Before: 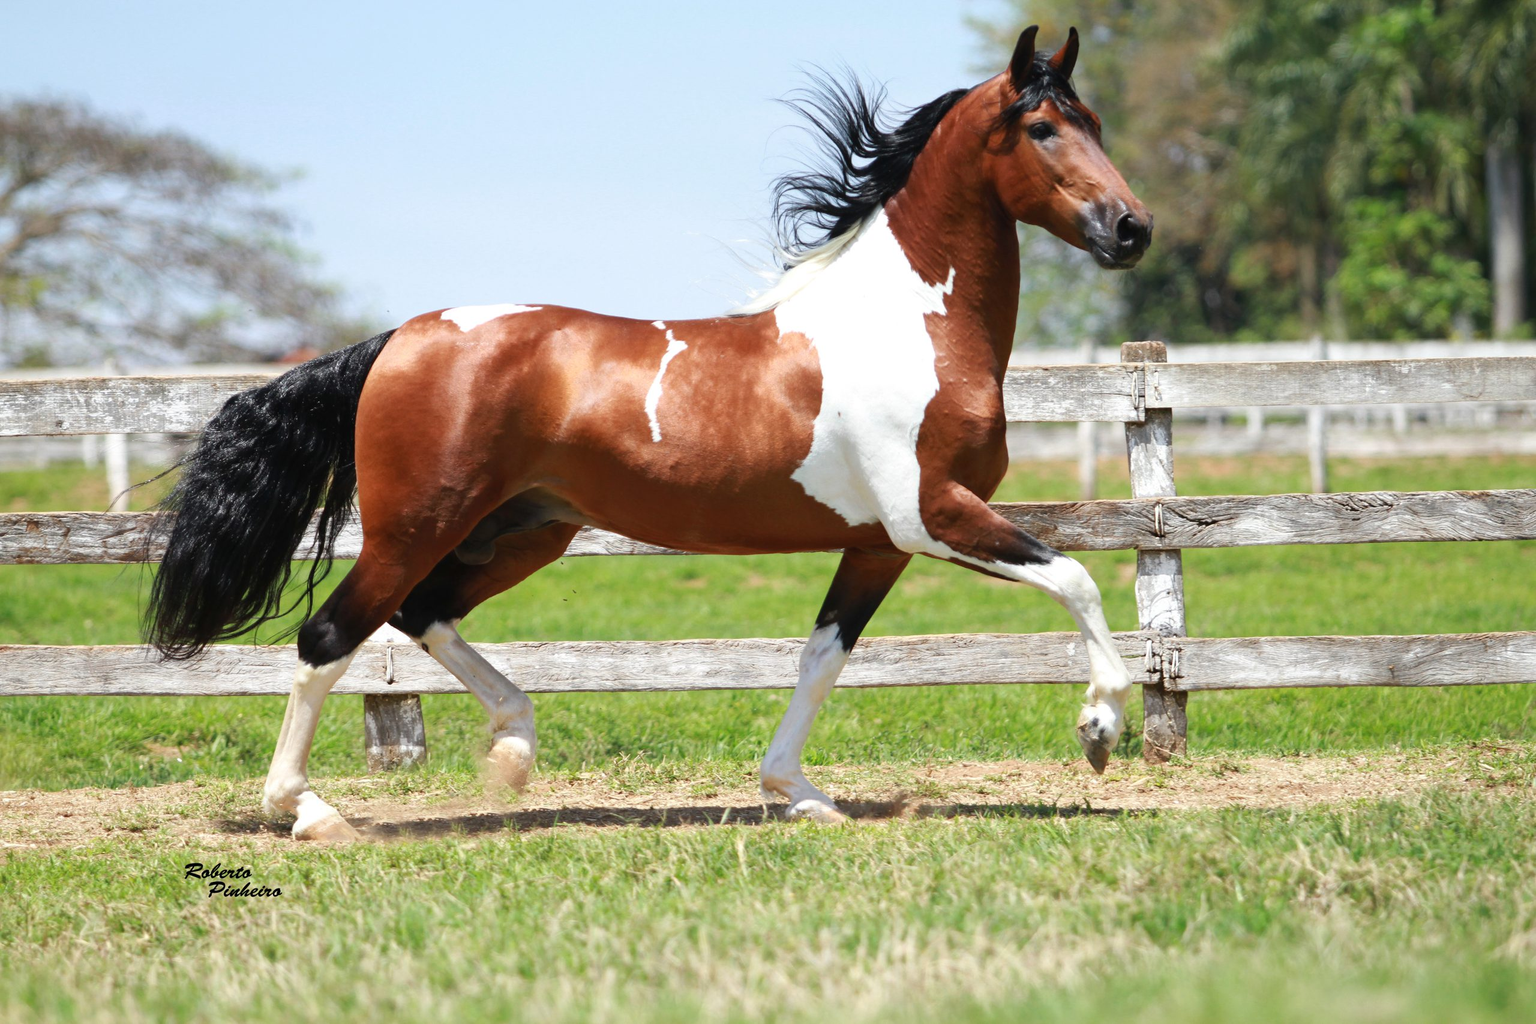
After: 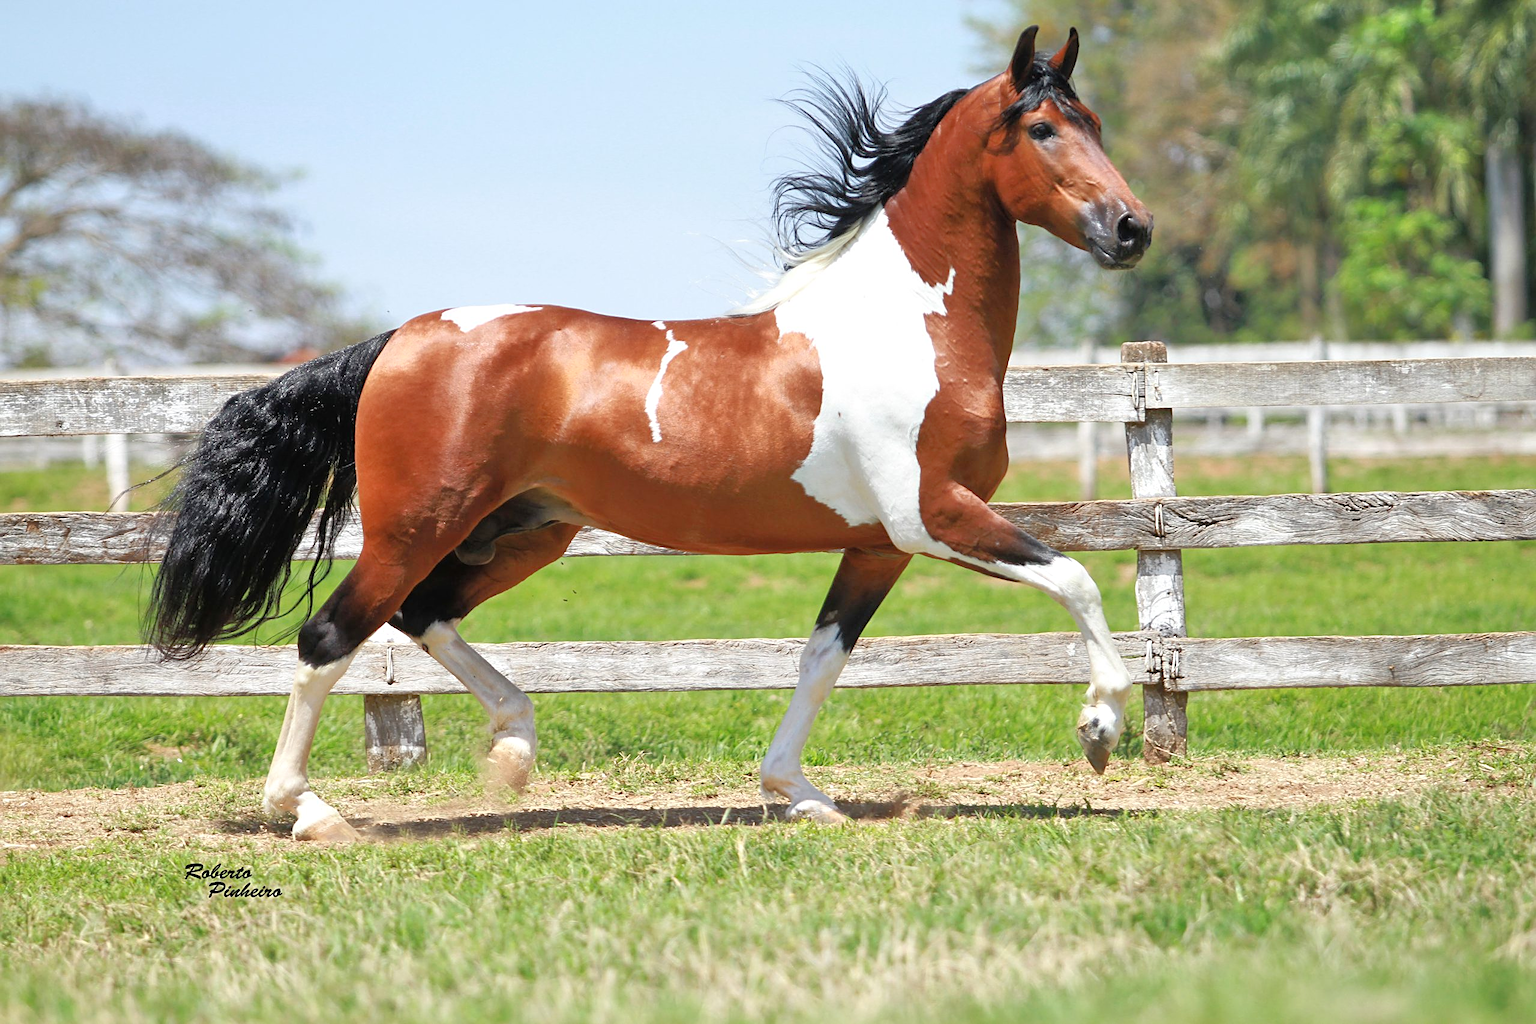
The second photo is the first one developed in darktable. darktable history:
sharpen: on, module defaults
tone equalizer: -7 EV 0.141 EV, -6 EV 0.608 EV, -5 EV 1.13 EV, -4 EV 1.36 EV, -3 EV 1.18 EV, -2 EV 0.6 EV, -1 EV 0.157 EV
